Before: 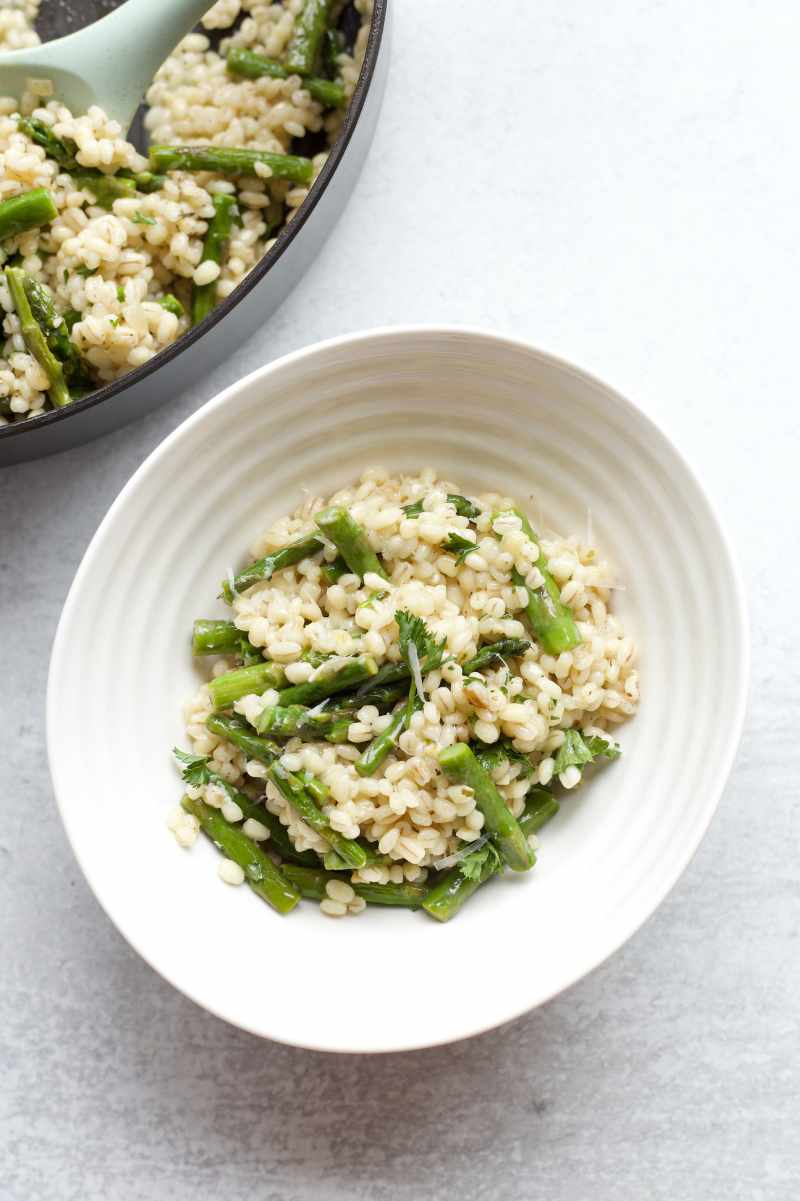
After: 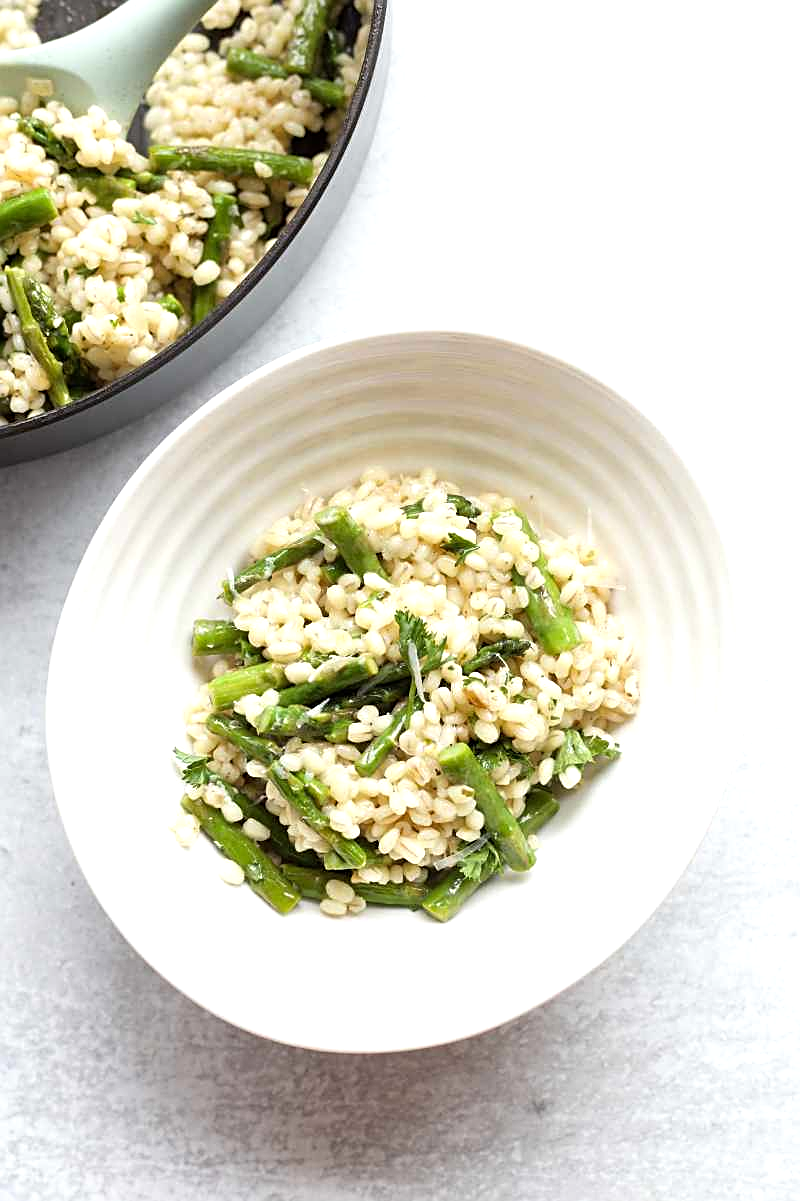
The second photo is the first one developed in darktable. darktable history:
tone equalizer: -8 EV -0.457 EV, -7 EV -0.382 EV, -6 EV -0.323 EV, -5 EV -0.261 EV, -3 EV 0.211 EV, -2 EV 0.354 EV, -1 EV 0.376 EV, +0 EV 0.405 EV
sharpen: amount 0.551
